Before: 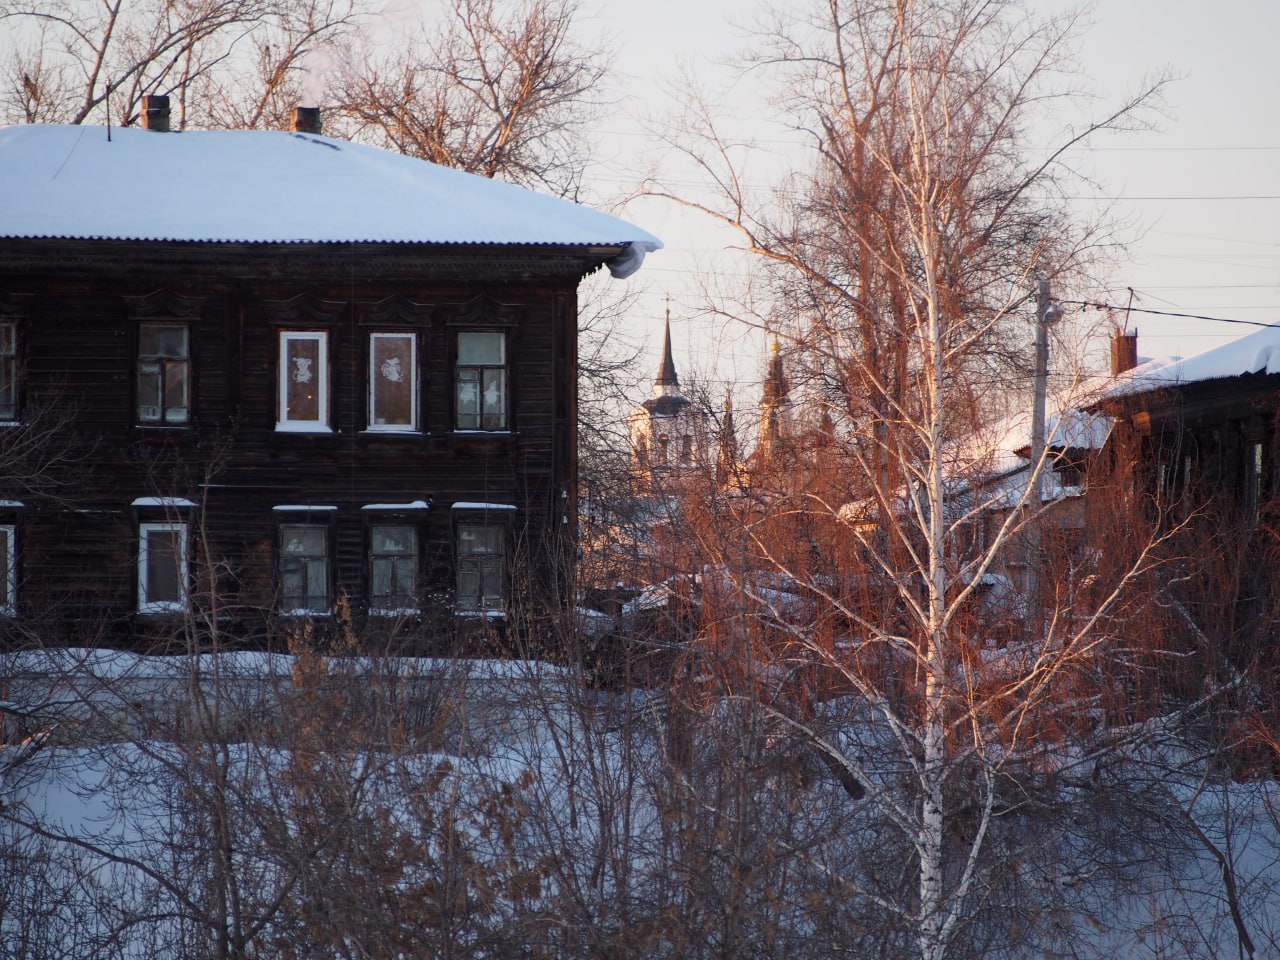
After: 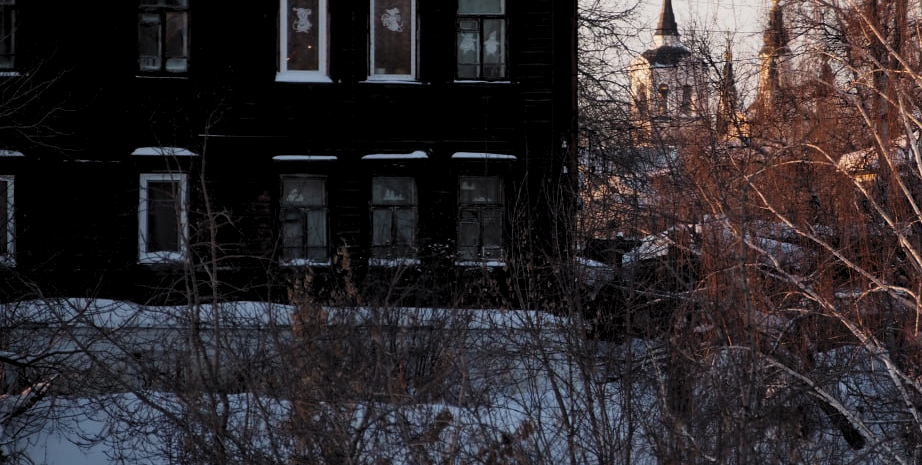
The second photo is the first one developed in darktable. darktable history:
levels: levels [0.116, 0.574, 1]
crop: top 36.498%, right 27.964%, bottom 14.995%
